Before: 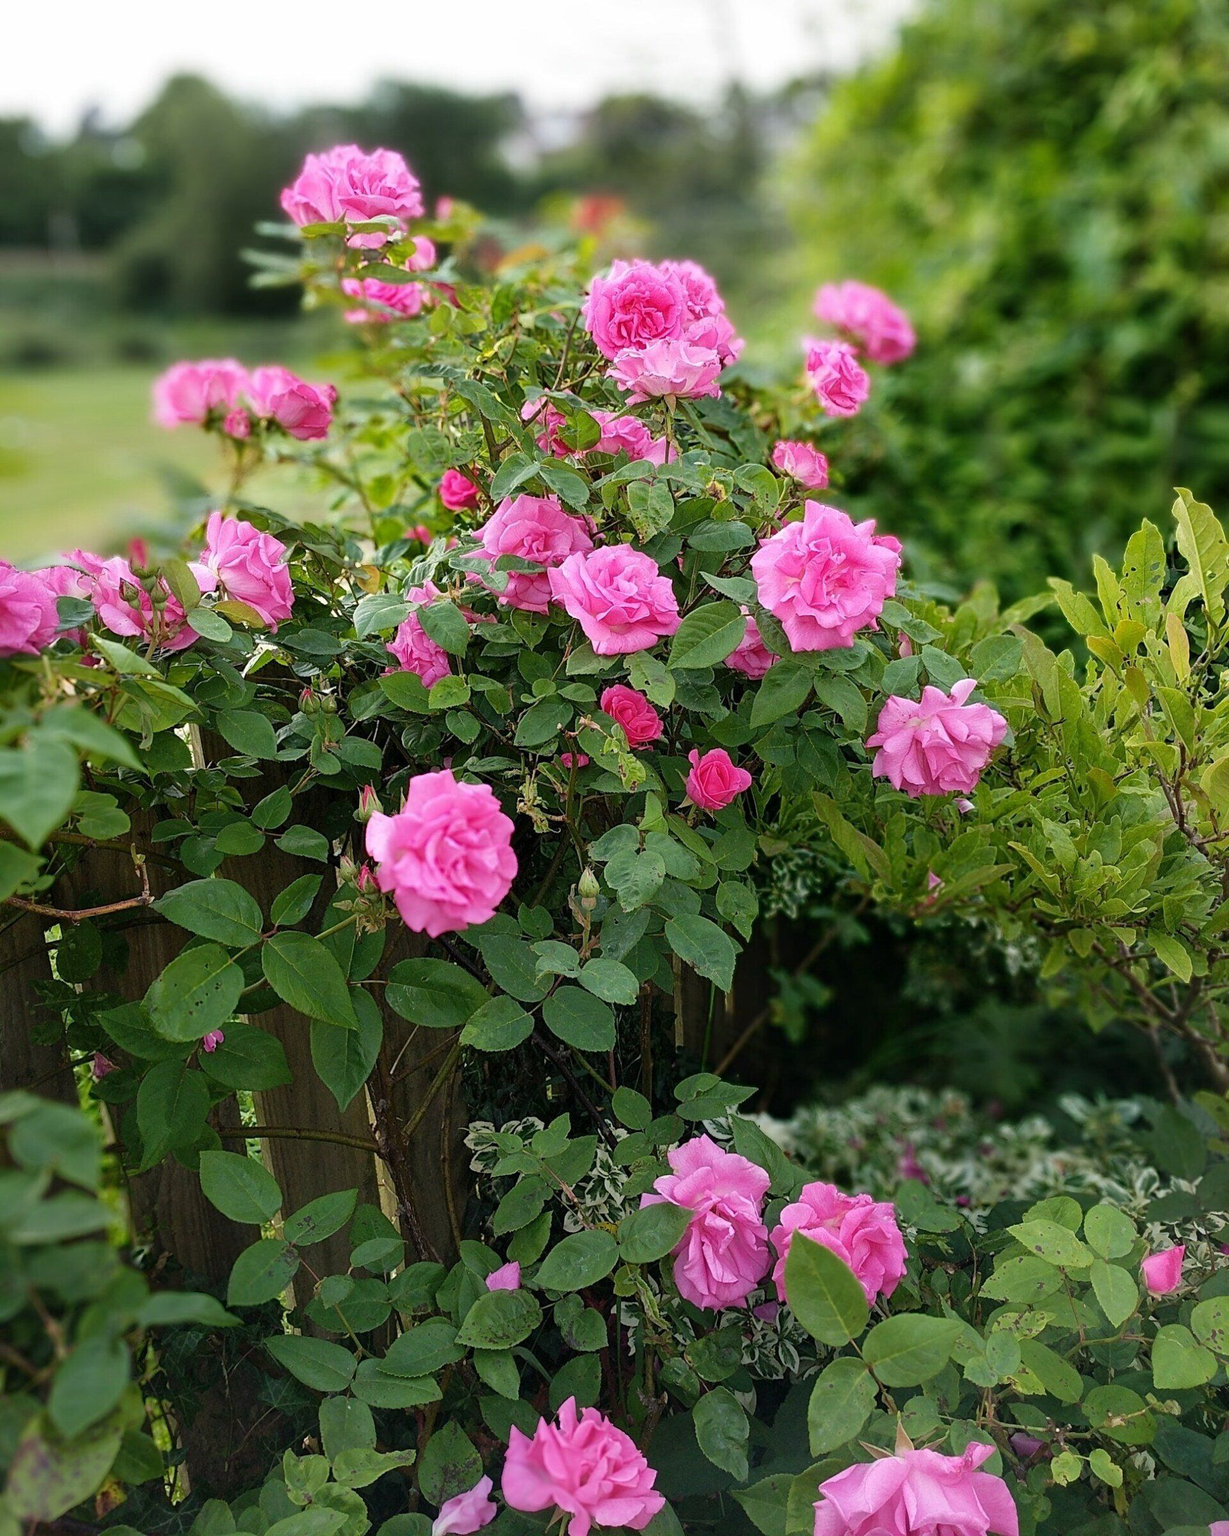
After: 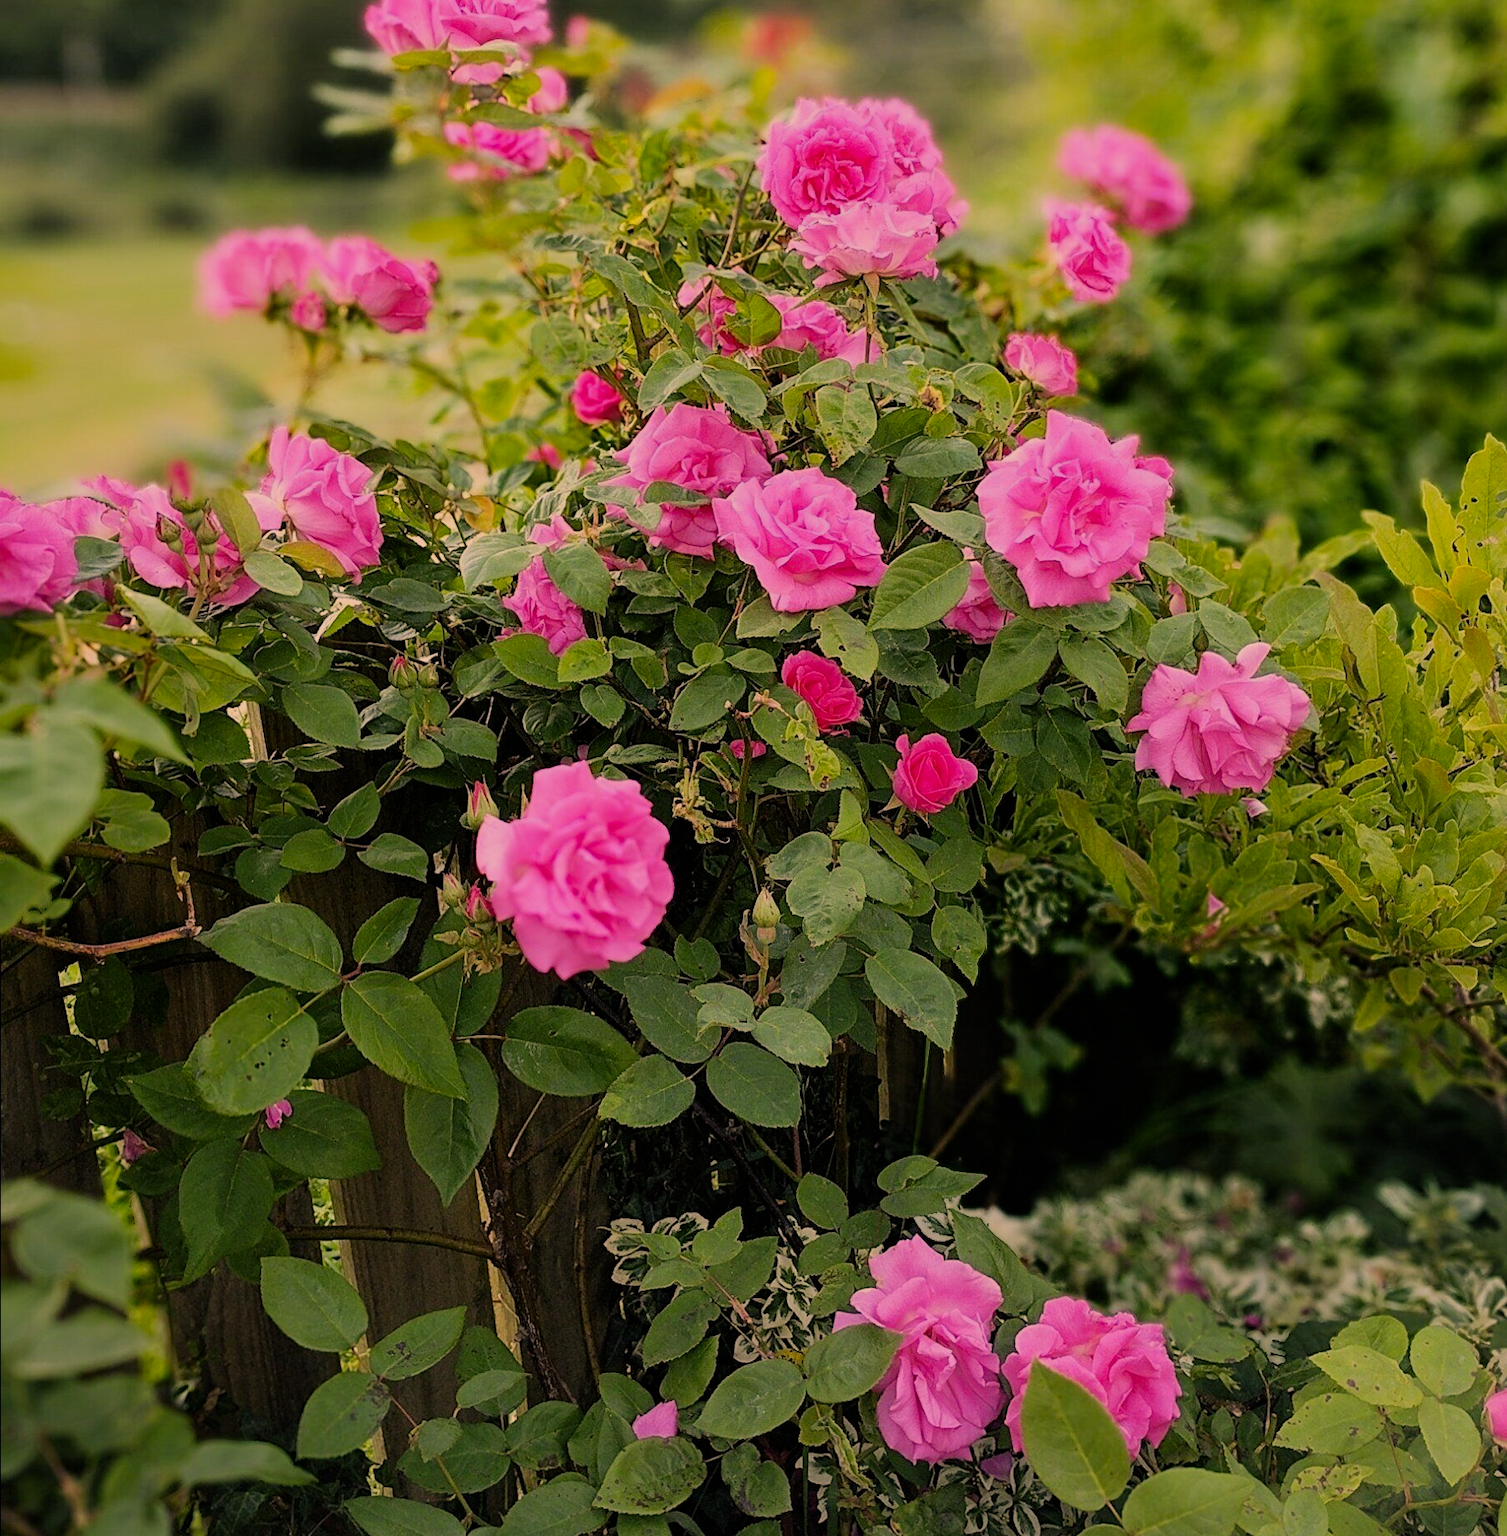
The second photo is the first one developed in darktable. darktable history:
filmic rgb: black relative exposure -6.7 EV, white relative exposure 4.56 EV, hardness 3.24, preserve chrominance max RGB, color science v6 (2022), contrast in shadows safe, contrast in highlights safe
color correction: highlights a* 17.52, highlights b* 18.54
crop and rotate: angle 0.04°, top 12.06%, right 5.674%, bottom 11.029%
